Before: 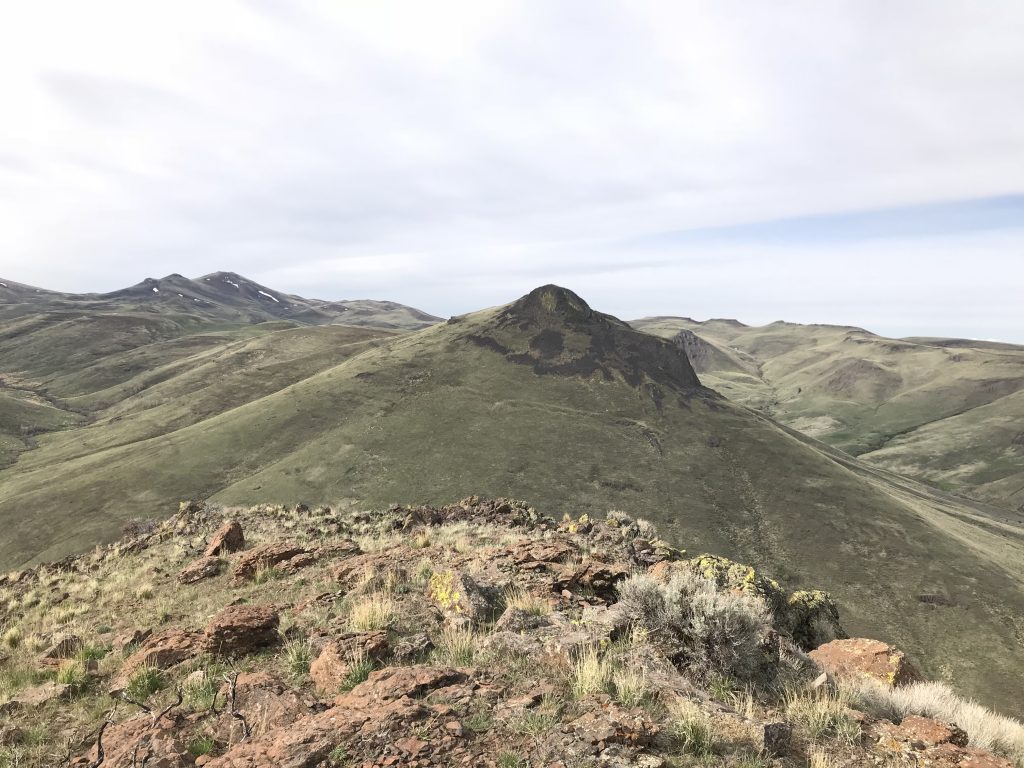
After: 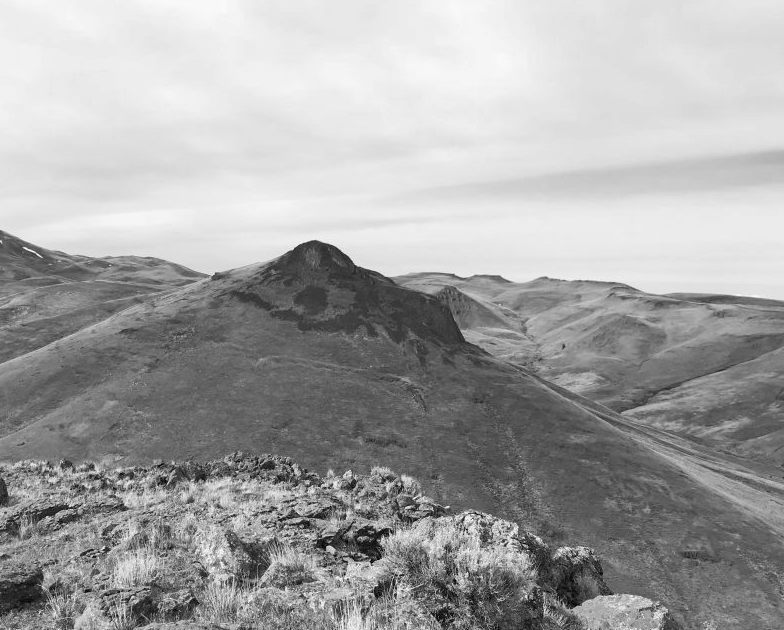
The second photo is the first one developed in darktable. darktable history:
shadows and highlights: shadows 20.91, highlights -35.45, soften with gaussian
crop: left 23.095%, top 5.827%, bottom 11.854%
haze removal: compatibility mode true, adaptive false
monochrome: a 32, b 64, size 2.3
